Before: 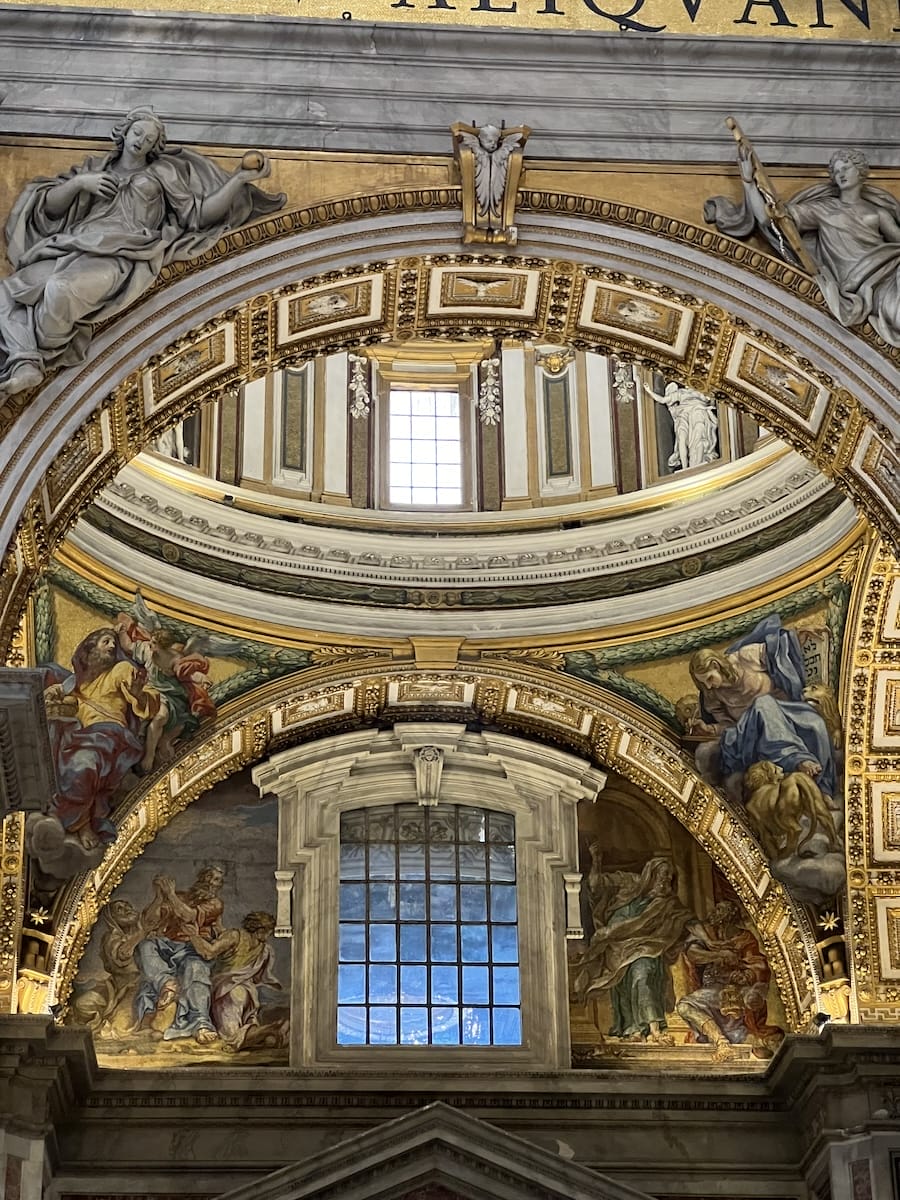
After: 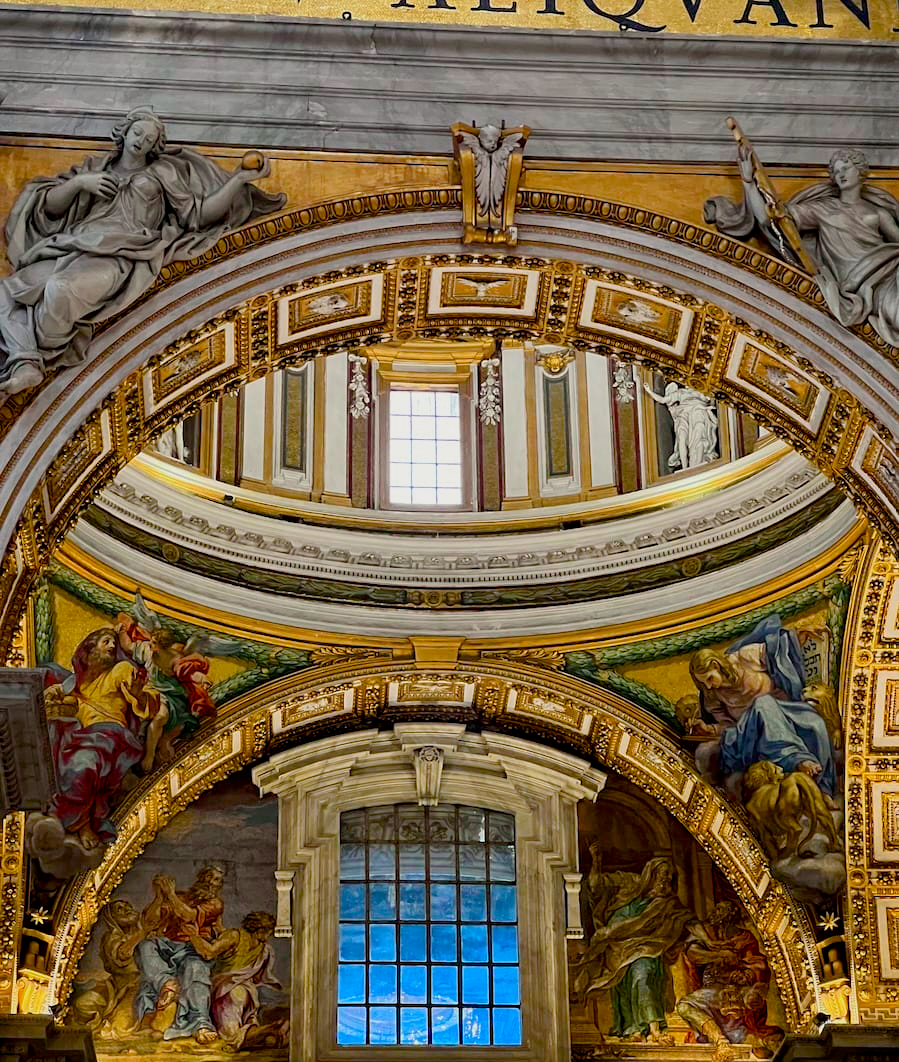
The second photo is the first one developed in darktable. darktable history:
exposure: black level correction 0.006, exposure -0.226 EV, compensate highlight preservation false
color balance rgb: perceptual saturation grading › global saturation 35%, perceptual saturation grading › highlights -30%, perceptual saturation grading › shadows 35%, perceptual brilliance grading › global brilliance 3%, perceptual brilliance grading › highlights -3%, perceptual brilliance grading › shadows 3%
tone curve: curves: ch0 [(0, 0) (0.059, 0.027) (0.162, 0.125) (0.304, 0.279) (0.547, 0.532) (0.828, 0.815) (1, 0.983)]; ch1 [(0, 0) (0.23, 0.166) (0.34, 0.308) (0.371, 0.337) (0.429, 0.411) (0.477, 0.462) (0.499, 0.498) (0.529, 0.537) (0.559, 0.582) (0.743, 0.798) (1, 1)]; ch2 [(0, 0) (0.431, 0.414) (0.498, 0.503) (0.524, 0.528) (0.568, 0.546) (0.6, 0.597) (0.634, 0.645) (0.728, 0.742) (1, 1)], color space Lab, independent channels, preserve colors none
crop and rotate: top 0%, bottom 11.49%
